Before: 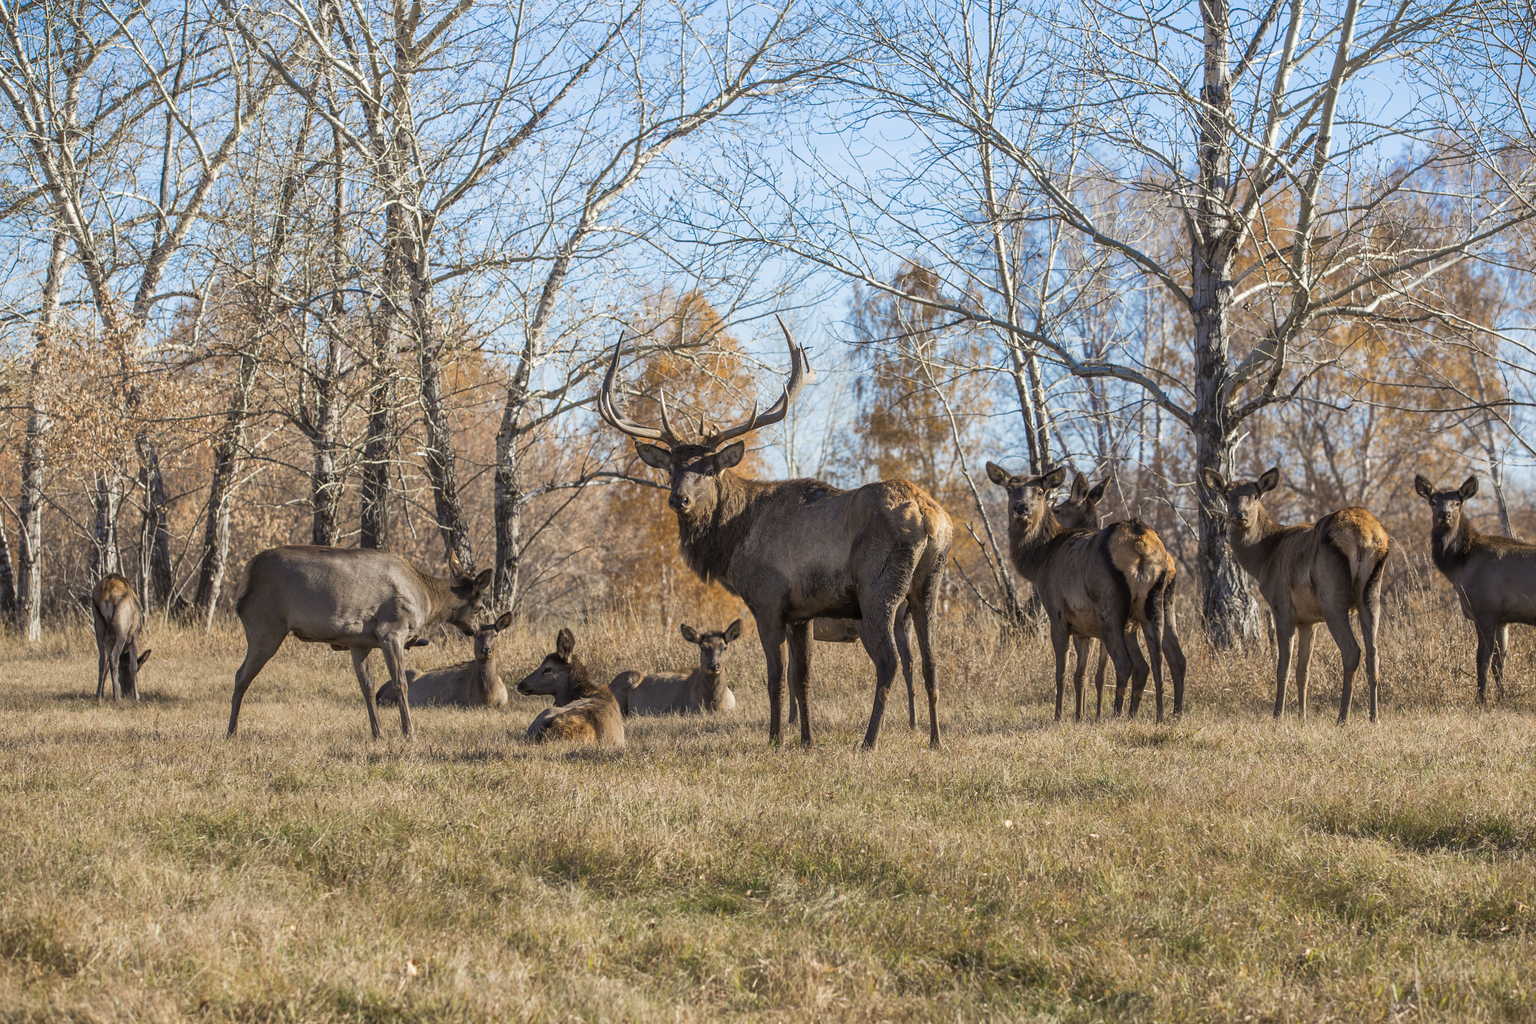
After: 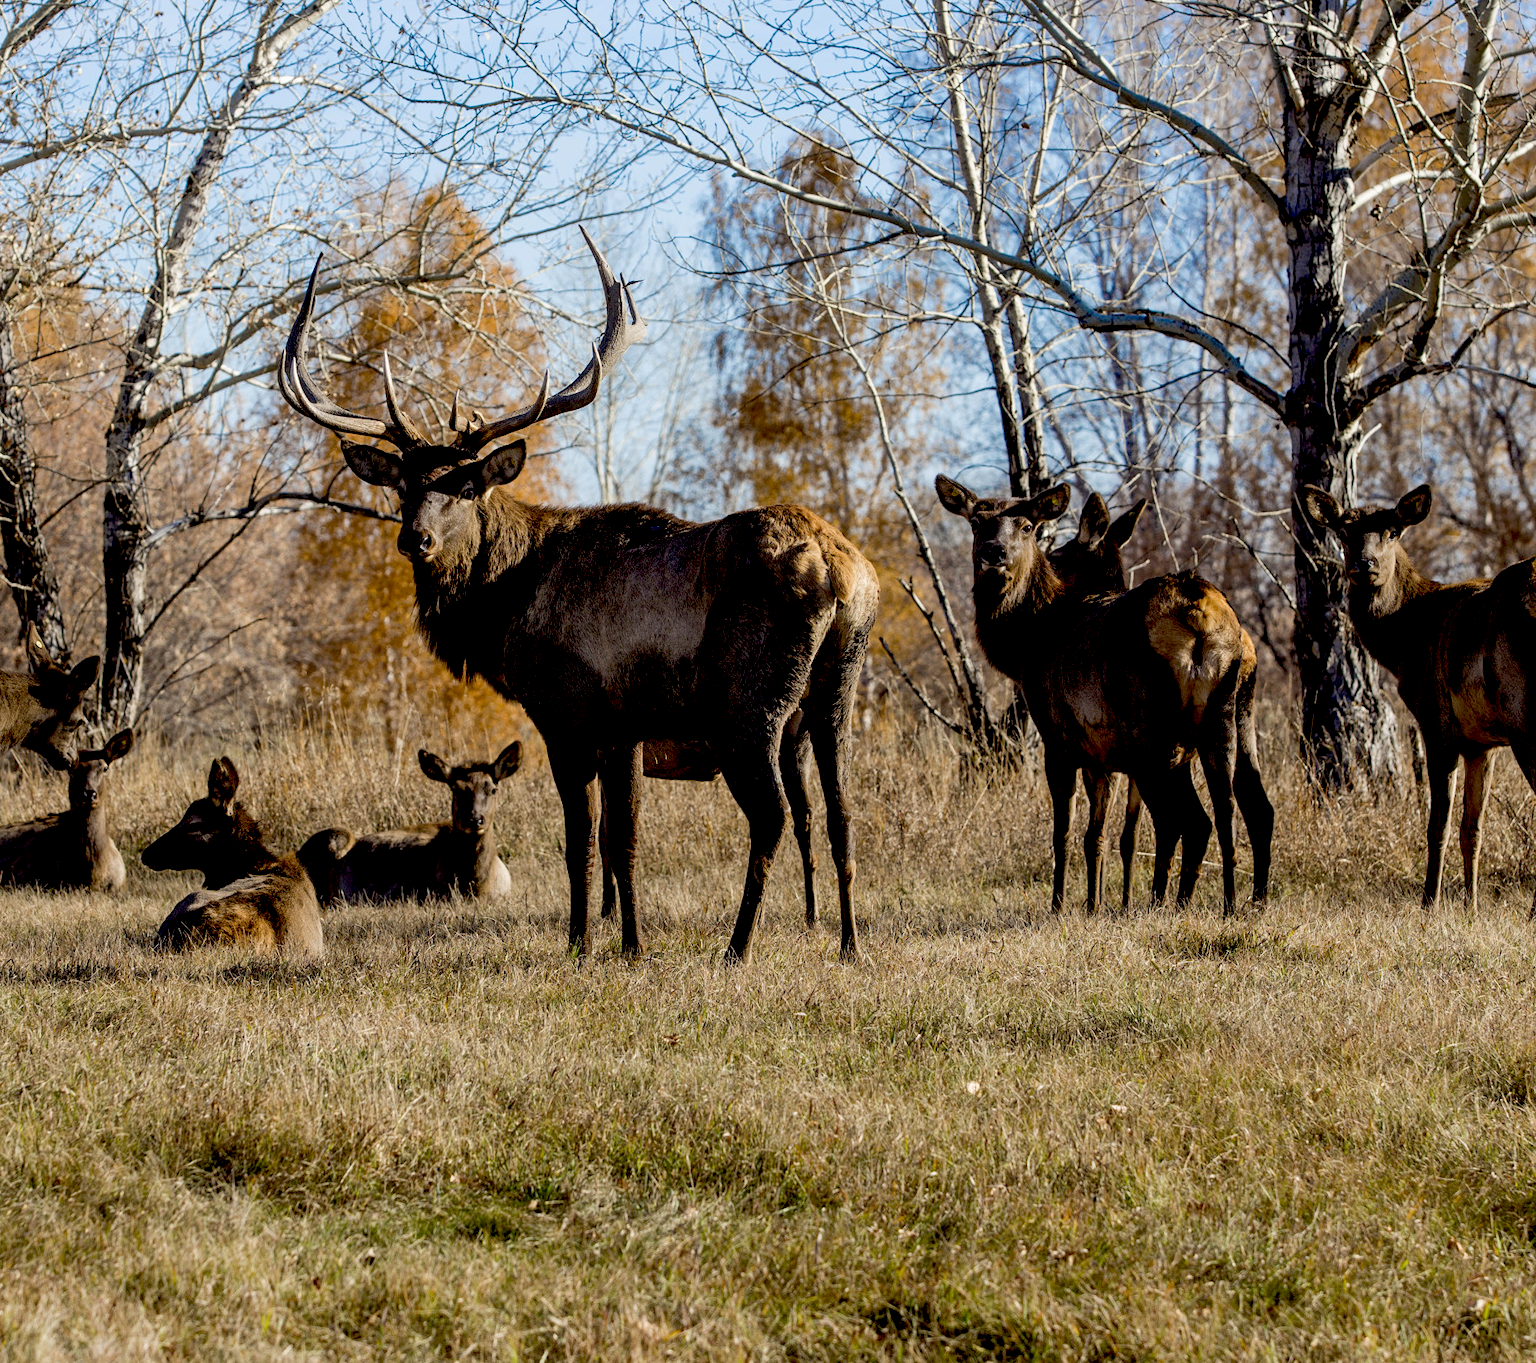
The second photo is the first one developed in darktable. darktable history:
crop and rotate: left 28.256%, top 17.734%, right 12.656%, bottom 3.573%
haze removal: strength -0.05
exposure: black level correction 0.056, compensate highlight preservation false
